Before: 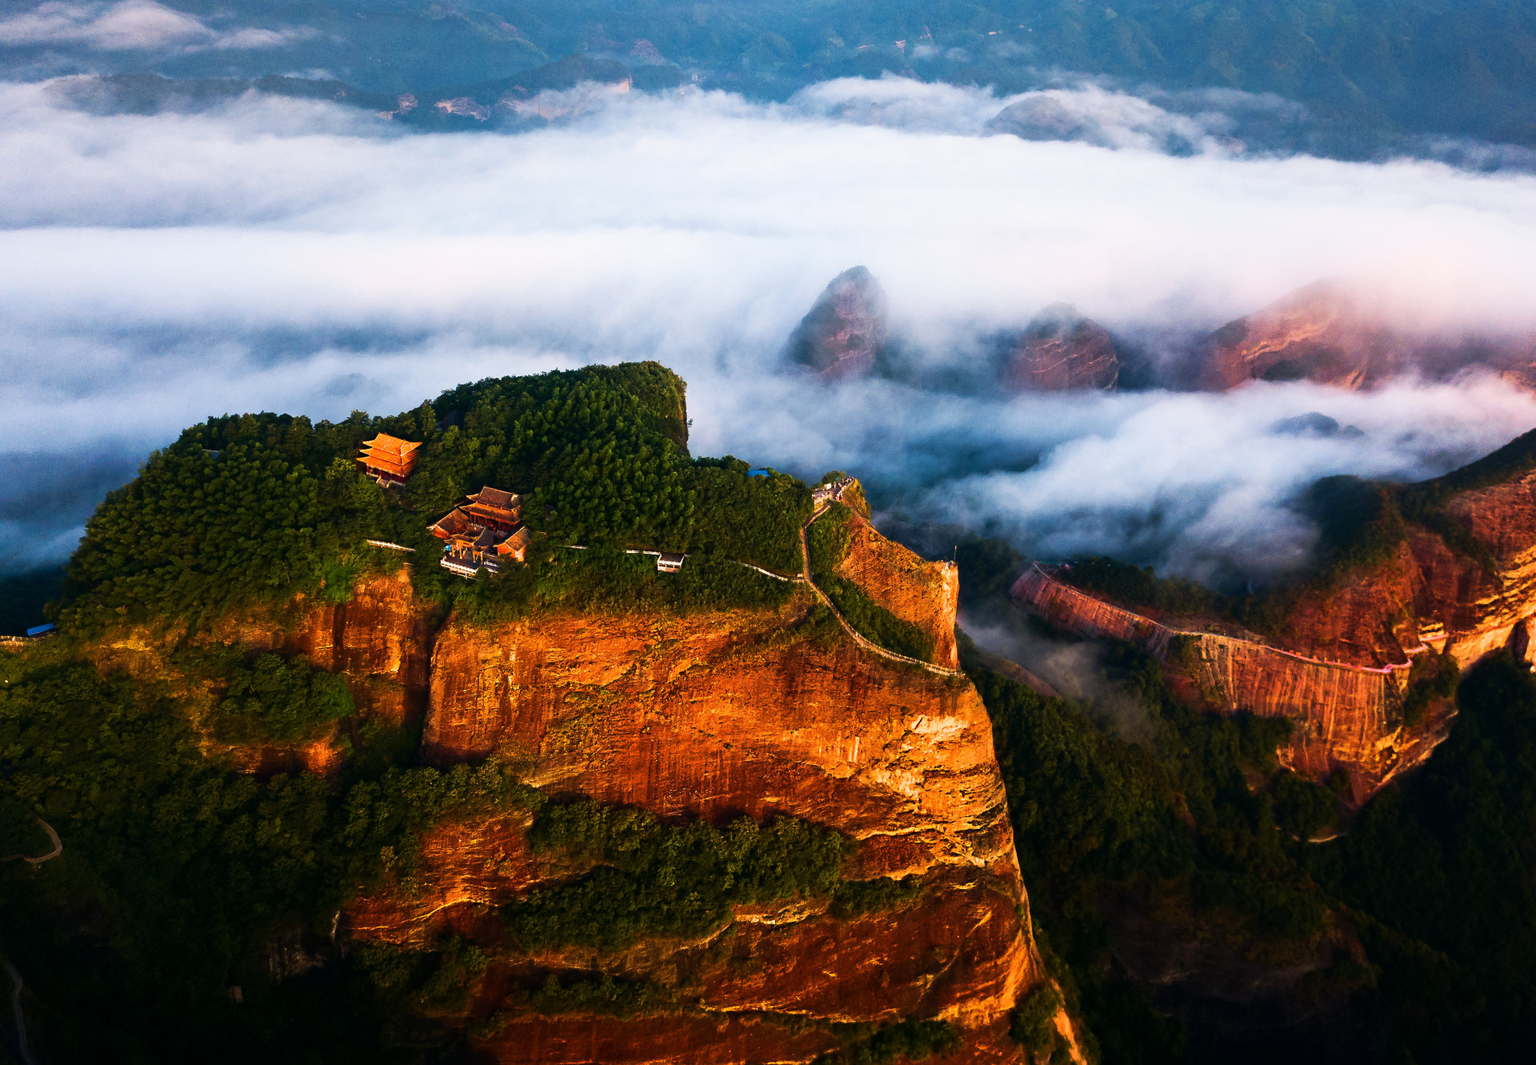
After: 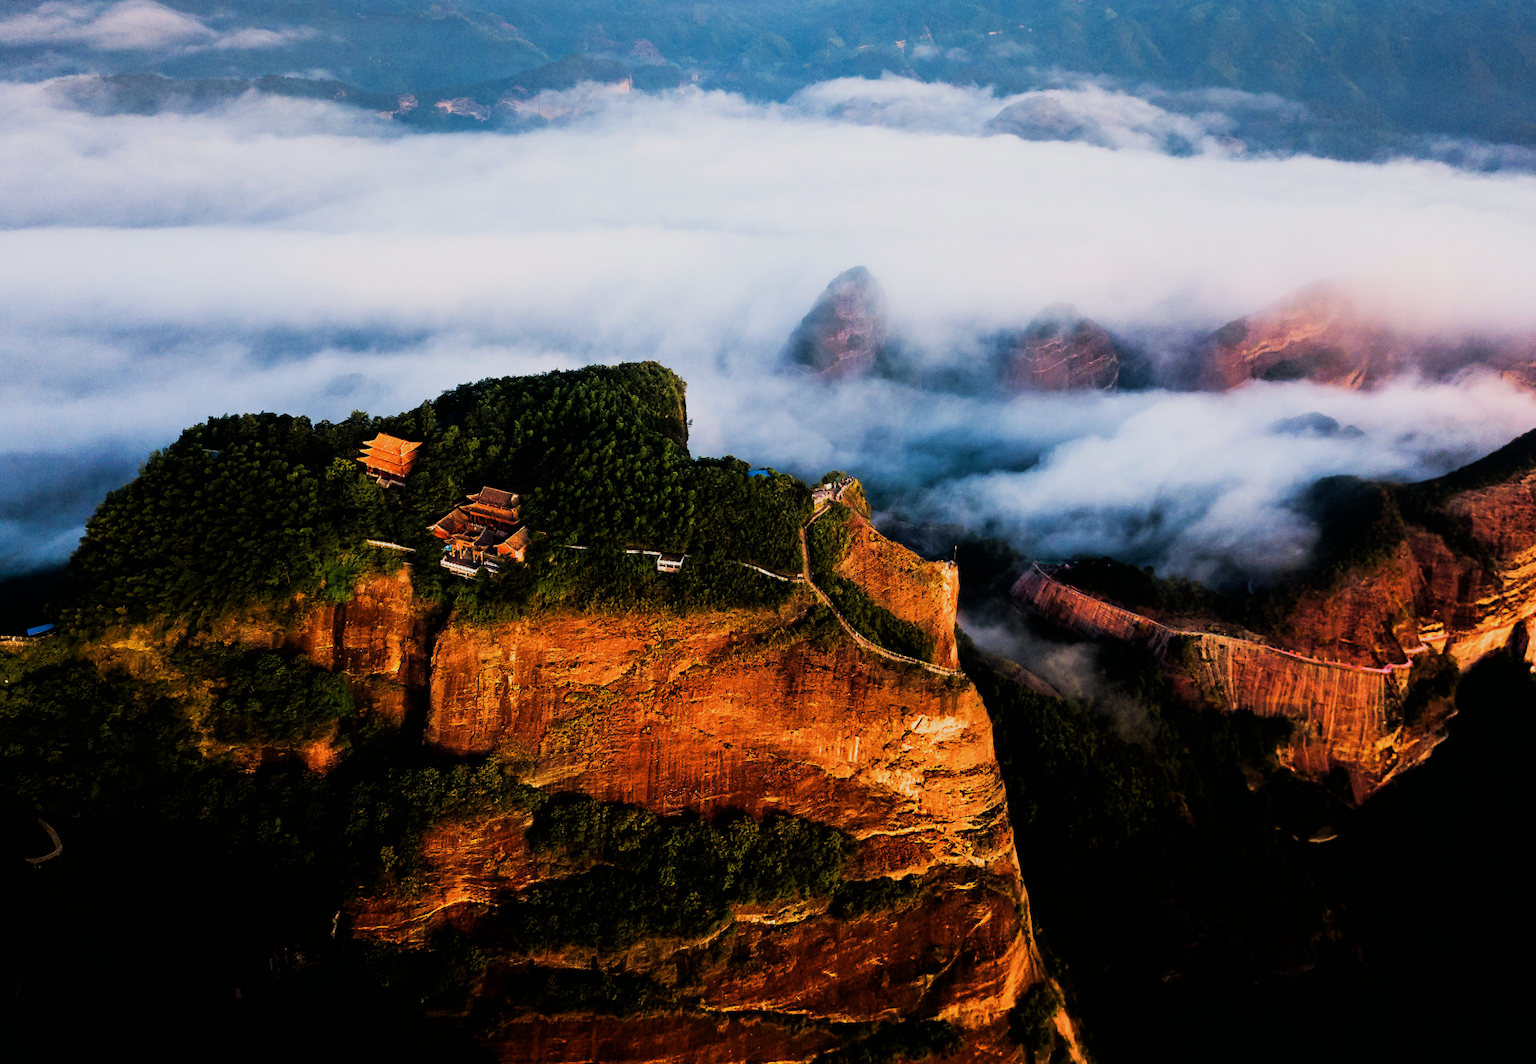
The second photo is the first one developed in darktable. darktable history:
filmic rgb: black relative exposure -7.72 EV, white relative exposure 4.35 EV, threshold 5.94 EV, hardness 3.75, latitude 50.08%, contrast 1.101, enable highlight reconstruction true
